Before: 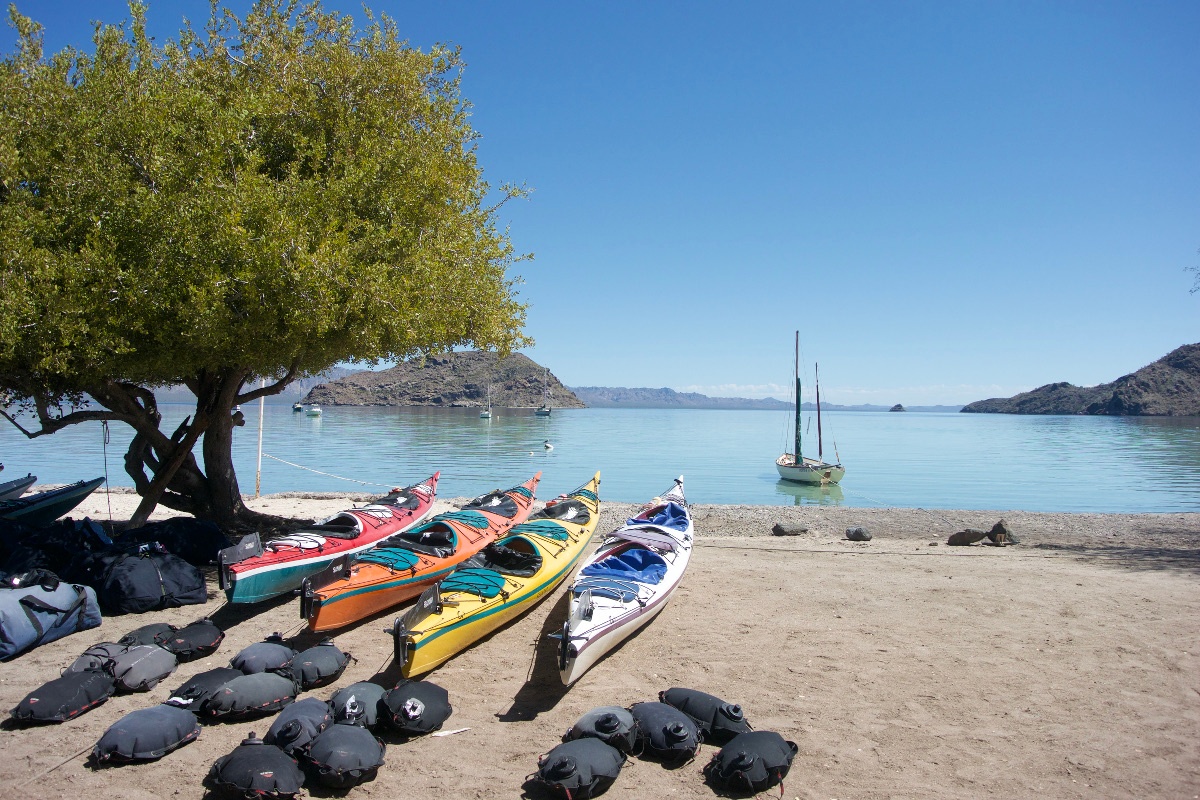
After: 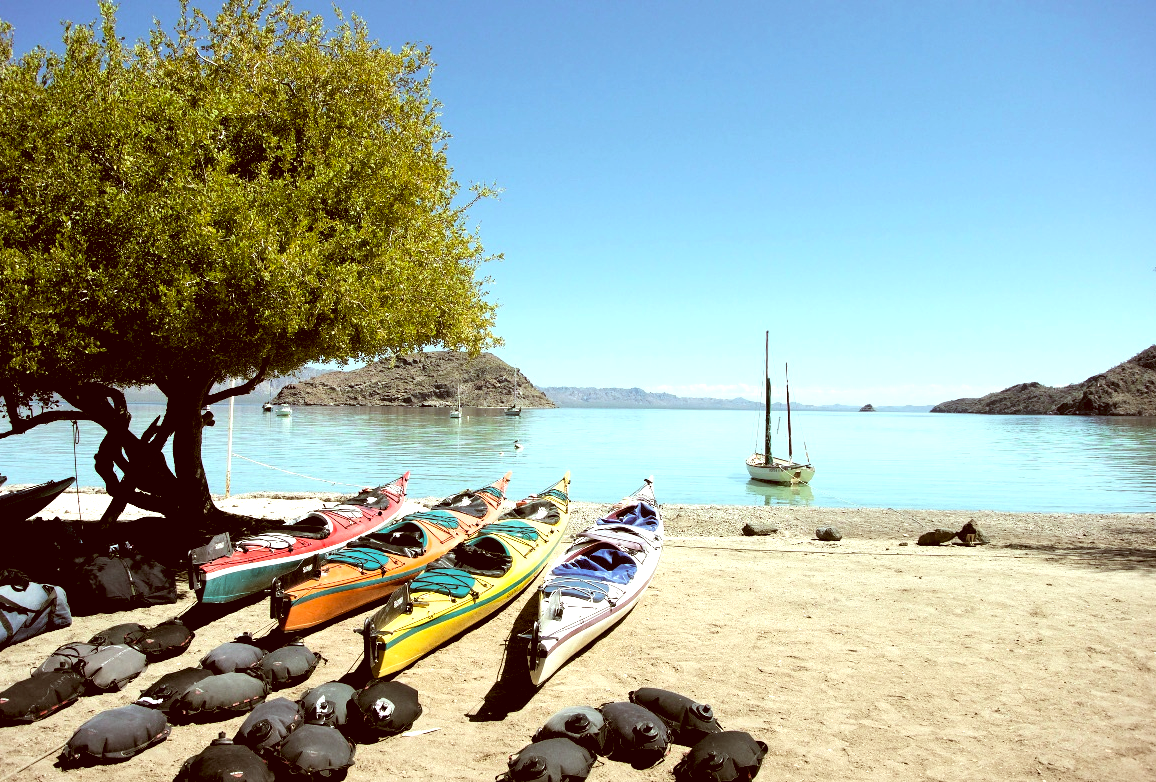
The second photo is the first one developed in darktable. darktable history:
color correction: highlights a* -5.94, highlights b* 9.48, shadows a* 10.12, shadows b* 23.94
crop and rotate: left 2.536%, right 1.107%, bottom 2.246%
tone equalizer: -8 EV -0.75 EV, -7 EV -0.7 EV, -6 EV -0.6 EV, -5 EV -0.4 EV, -3 EV 0.4 EV, -2 EV 0.6 EV, -1 EV 0.7 EV, +0 EV 0.75 EV, edges refinement/feathering 500, mask exposure compensation -1.57 EV, preserve details no
rgb levels: levels [[0.013, 0.434, 0.89], [0, 0.5, 1], [0, 0.5, 1]]
